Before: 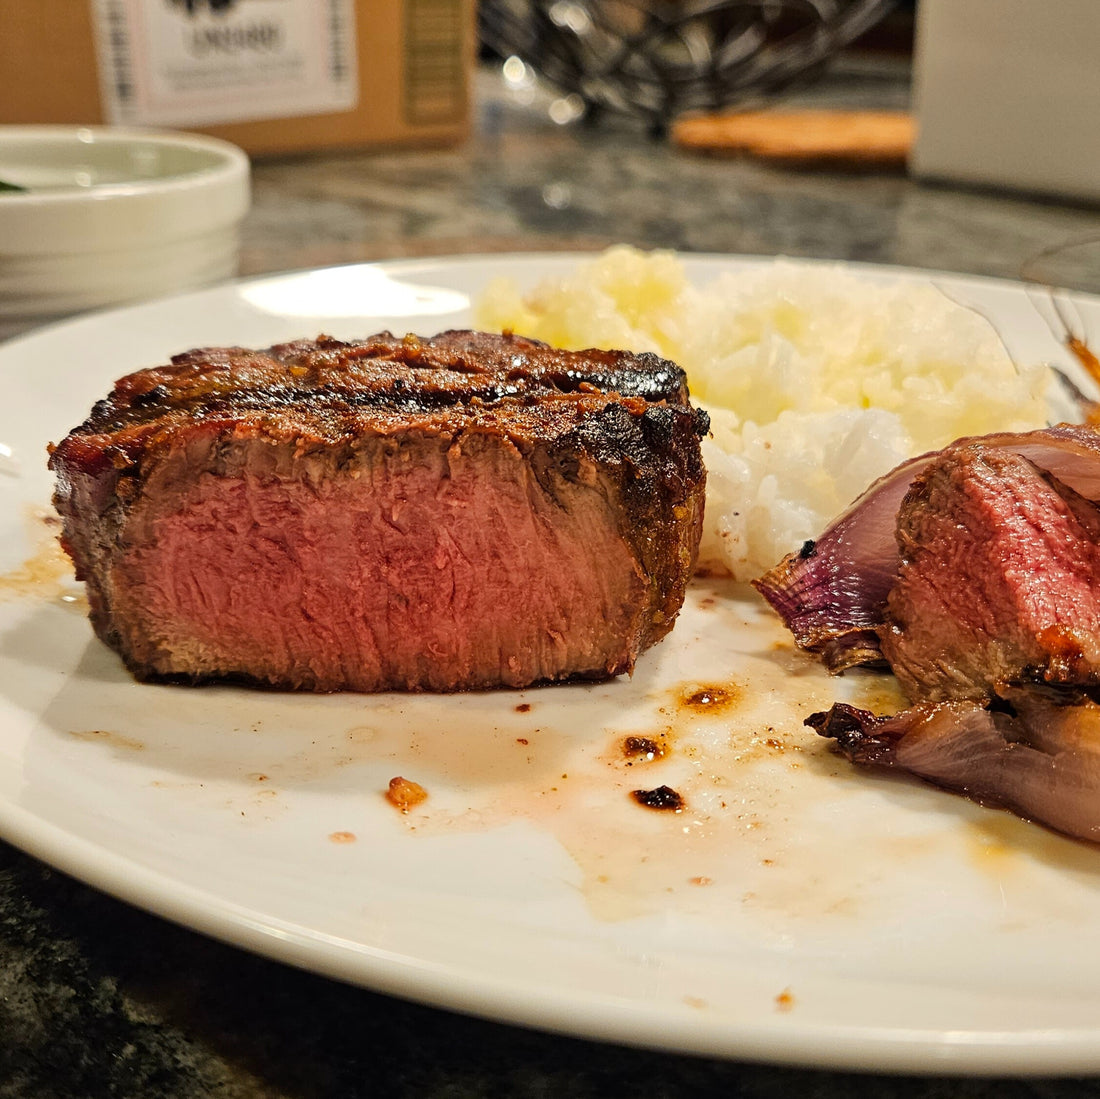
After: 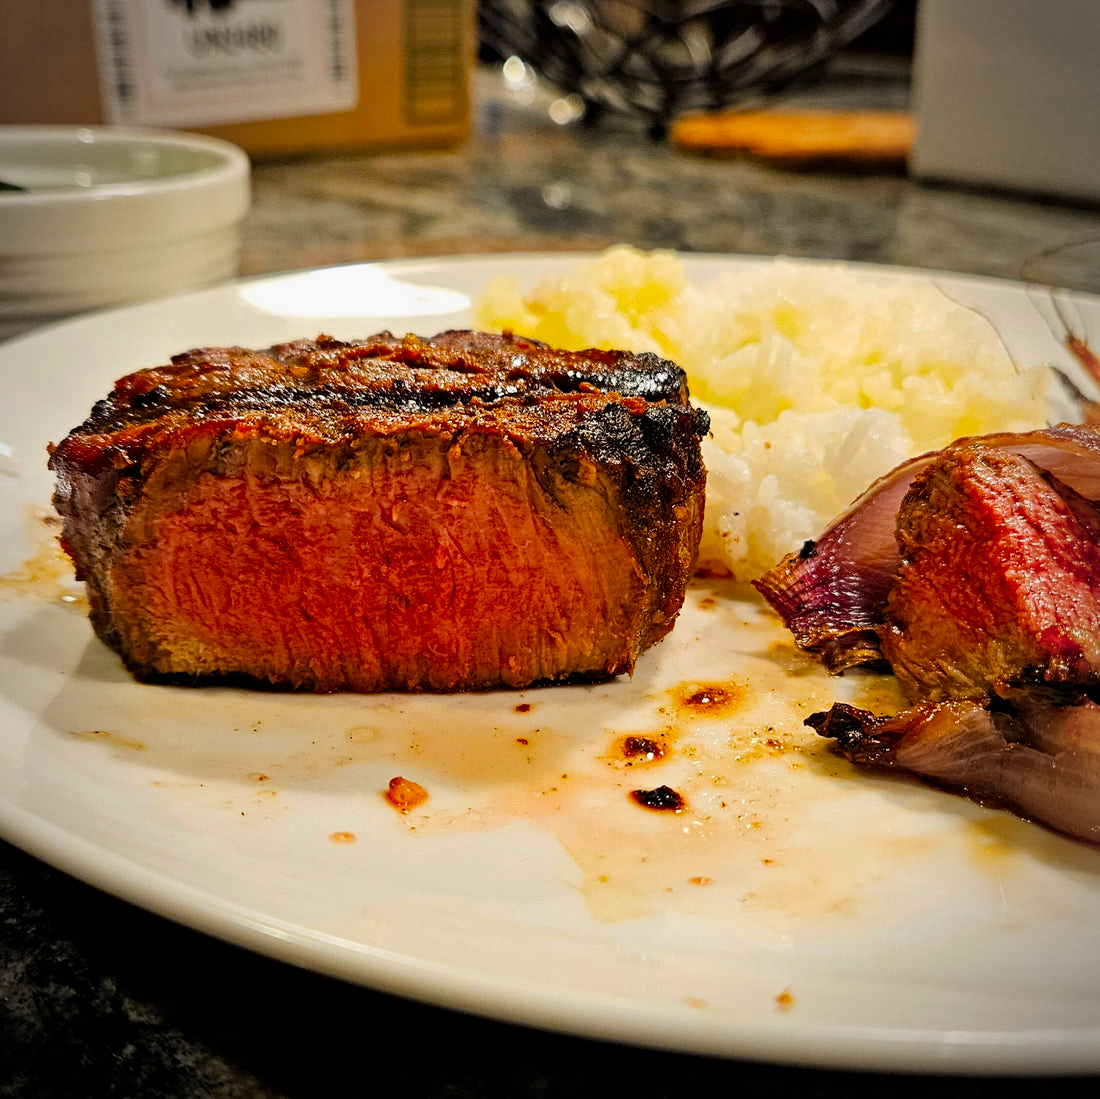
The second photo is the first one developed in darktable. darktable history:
rotate and perspective: crop left 0, crop top 0
haze removal: compatibility mode true, adaptive false
vignetting: on, module defaults
filmic rgb: black relative exposure -12 EV, white relative exposure 2.8 EV, threshold 3 EV, target black luminance 0%, hardness 8.06, latitude 70.41%, contrast 1.14, highlights saturation mix 10%, shadows ↔ highlights balance -0.388%, color science v4 (2020), iterations of high-quality reconstruction 10, contrast in shadows soft, contrast in highlights soft, enable highlight reconstruction true
